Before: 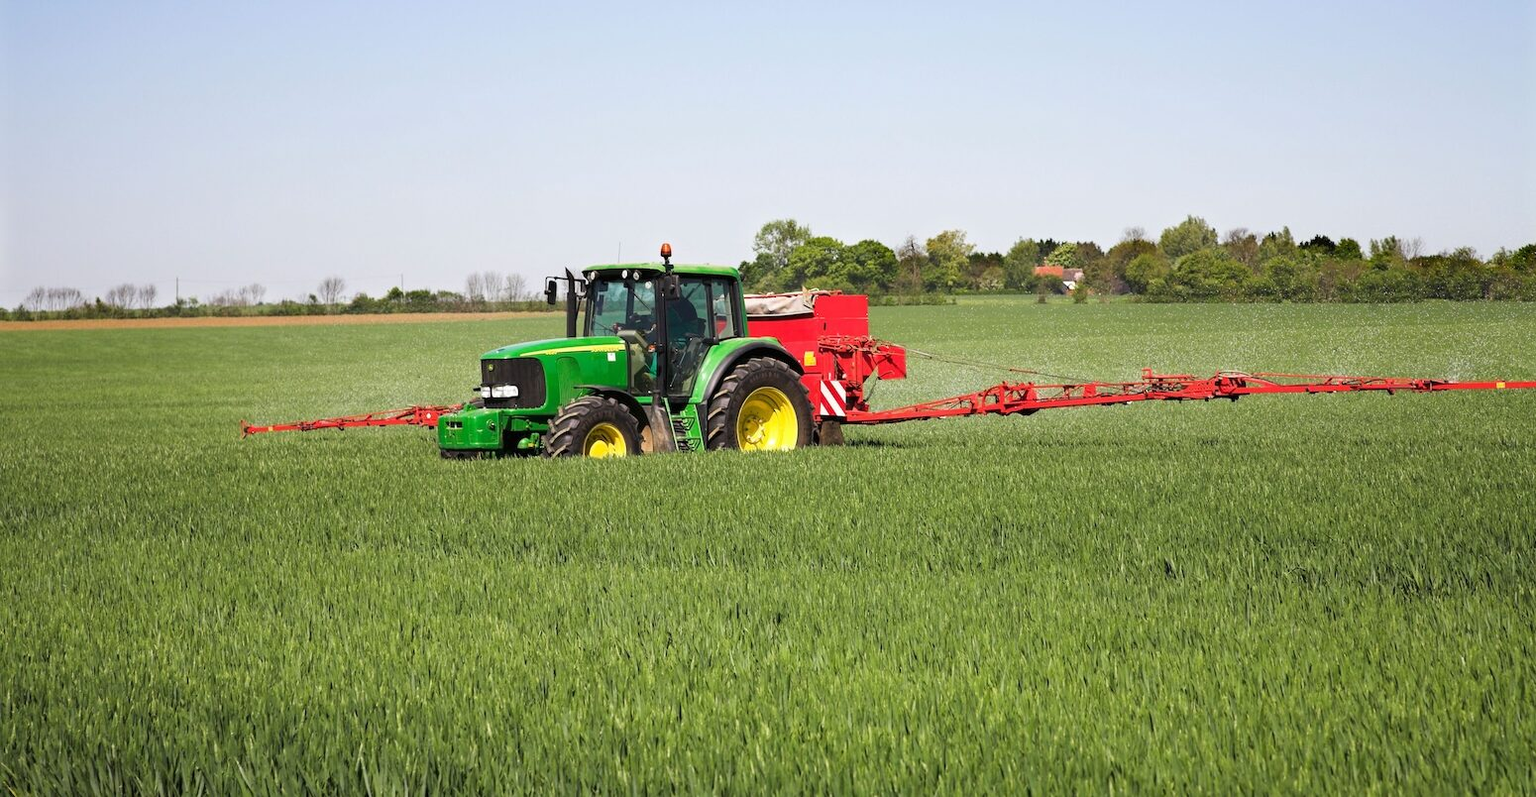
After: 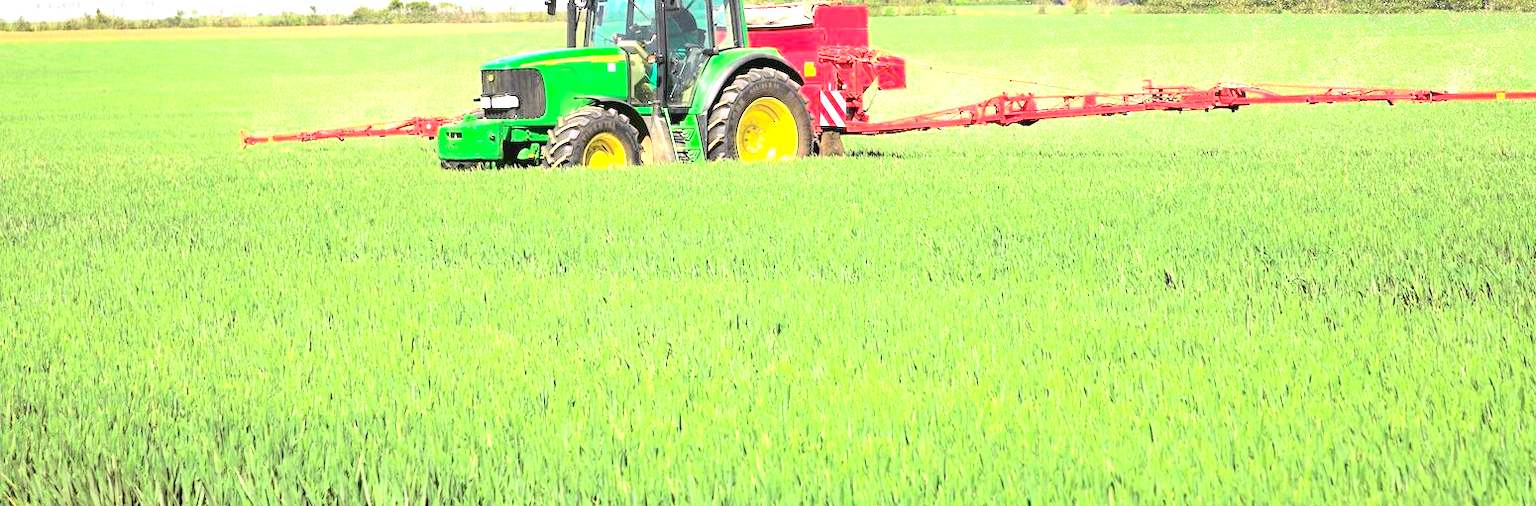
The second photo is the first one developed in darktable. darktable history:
exposure: black level correction 0, exposure 2.088 EV, compensate exposure bias true, compensate highlight preservation false
crop and rotate: top 36.435%
tone curve: curves: ch0 [(0, 0.026) (0.104, 0.1) (0.233, 0.262) (0.398, 0.507) (0.498, 0.621) (0.65, 0.757) (0.835, 0.883) (1, 0.961)]; ch1 [(0, 0) (0.346, 0.307) (0.408, 0.369) (0.453, 0.457) (0.482, 0.476) (0.502, 0.498) (0.521, 0.507) (0.553, 0.554) (0.638, 0.646) (0.693, 0.727) (1, 1)]; ch2 [(0, 0) (0.366, 0.337) (0.434, 0.46) (0.485, 0.494) (0.5, 0.494) (0.511, 0.508) (0.537, 0.55) (0.579, 0.599) (0.663, 0.67) (1, 1)], color space Lab, independent channels, preserve colors none
